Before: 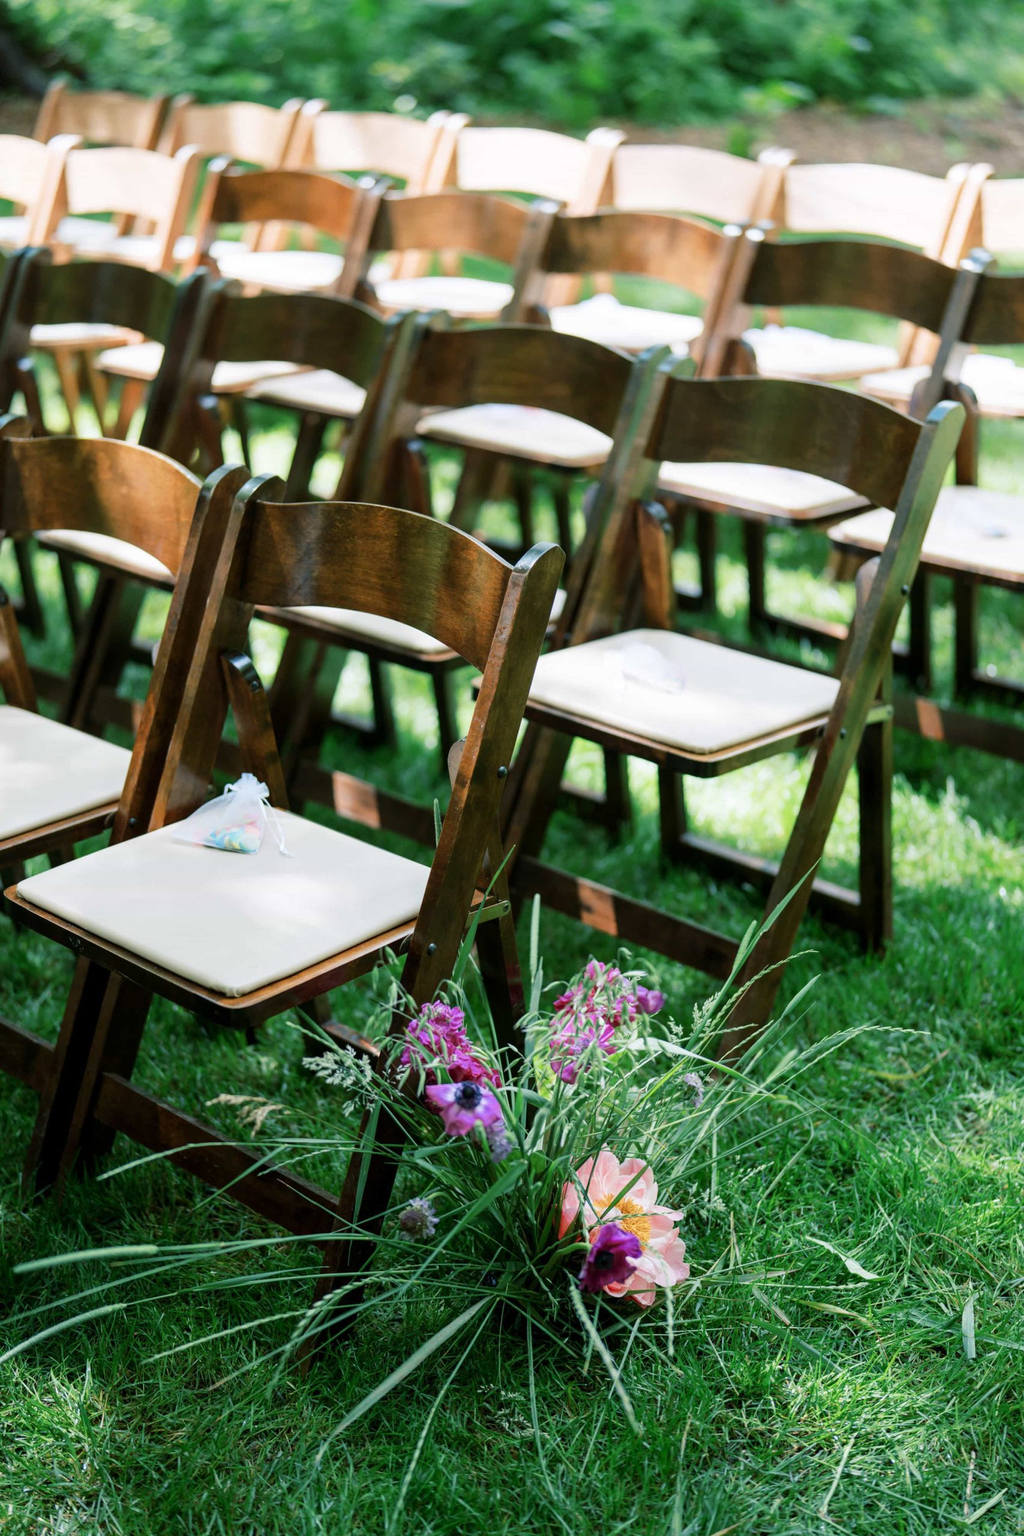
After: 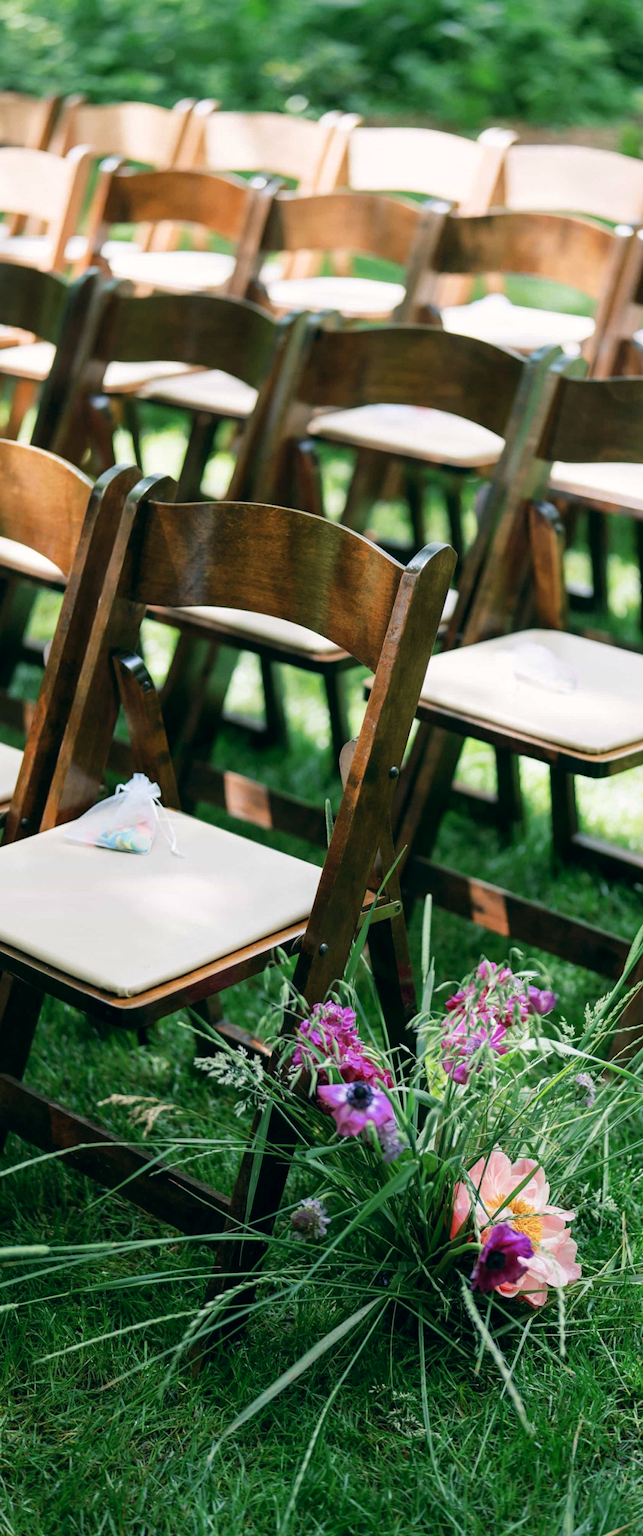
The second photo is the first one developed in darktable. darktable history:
tone equalizer: on, module defaults
crop: left 10.644%, right 26.528%
color balance: lift [1, 0.998, 1.001, 1.002], gamma [1, 1.02, 1, 0.98], gain [1, 1.02, 1.003, 0.98]
